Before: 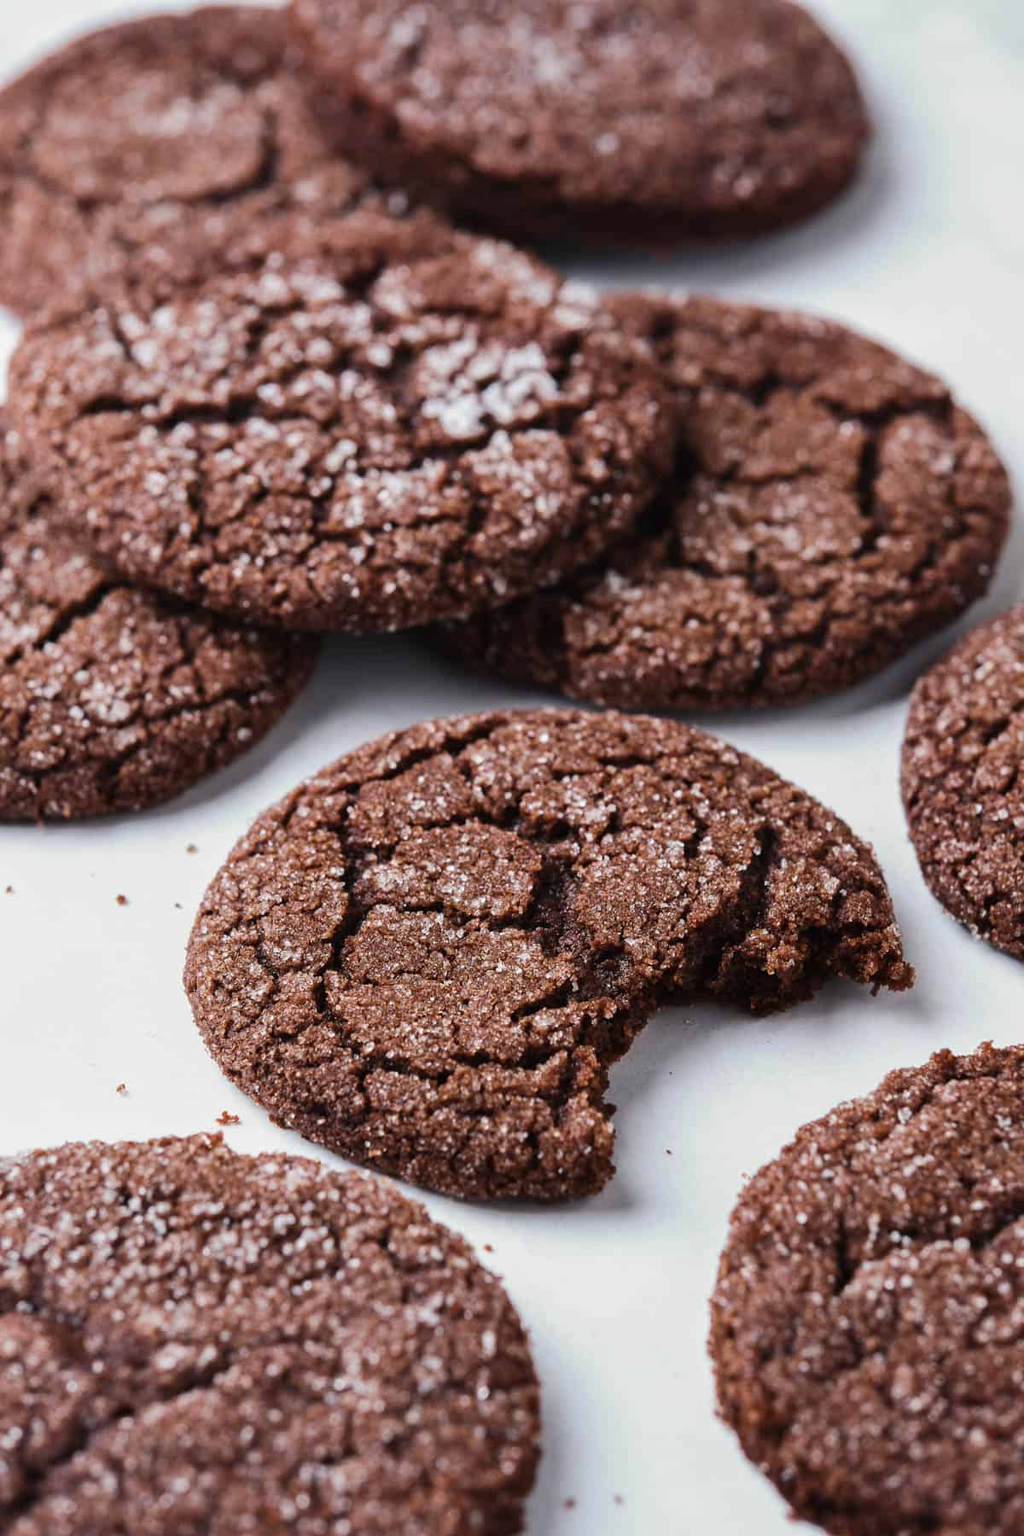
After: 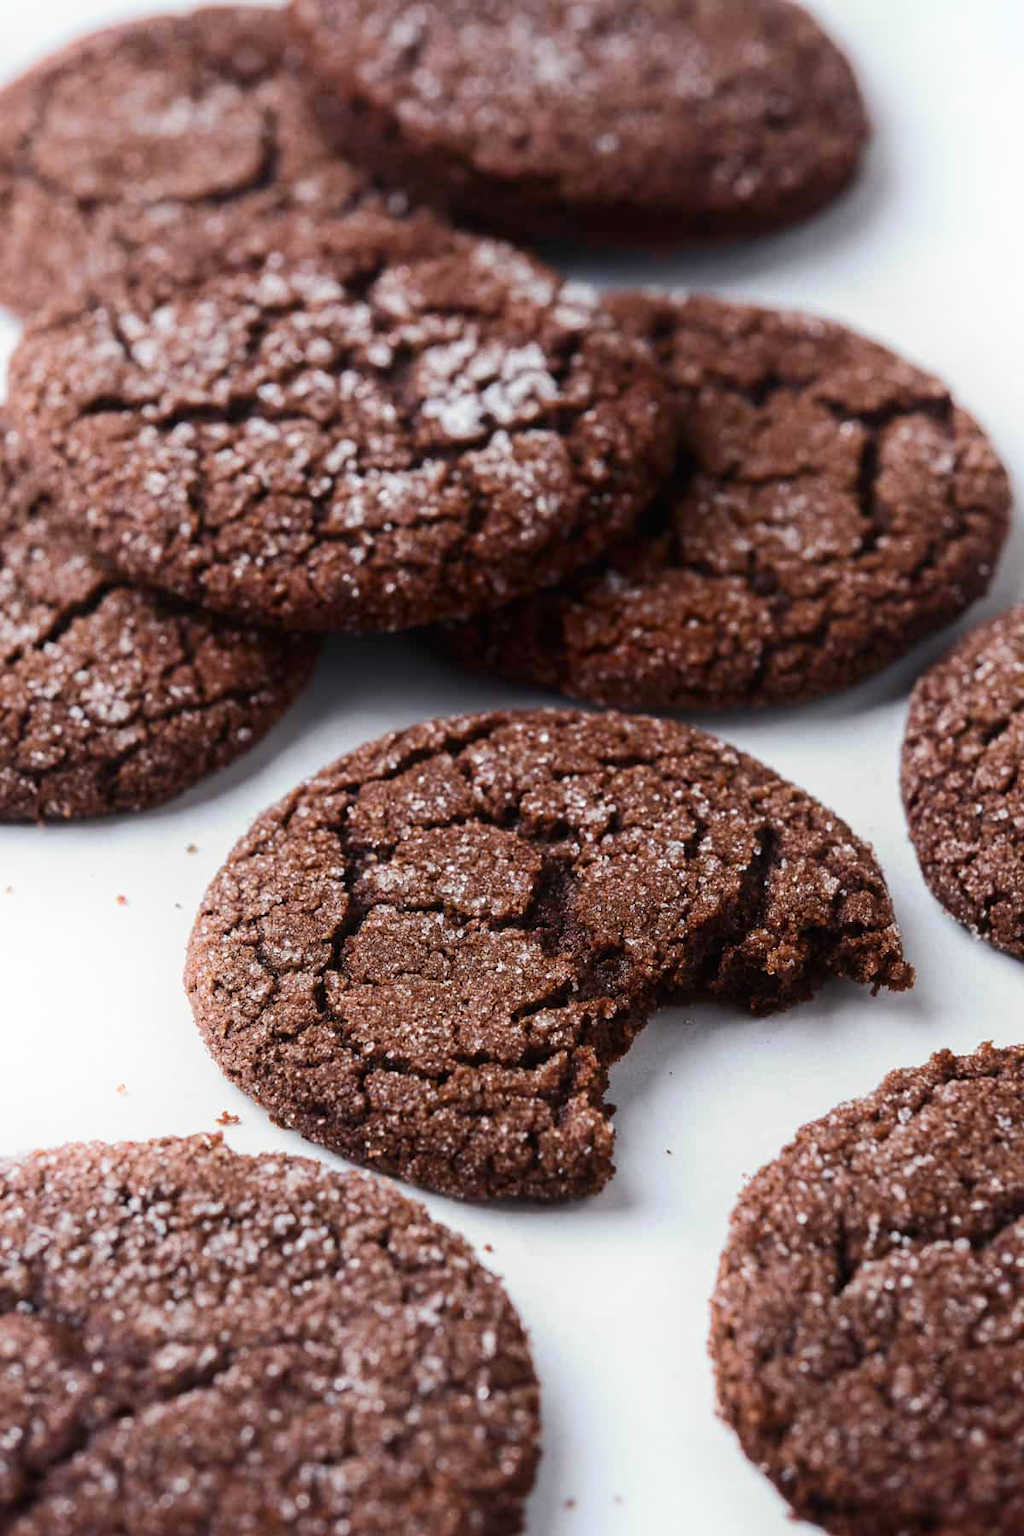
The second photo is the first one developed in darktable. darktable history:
white balance: emerald 1
shadows and highlights: shadows -90, highlights 90, soften with gaussian
